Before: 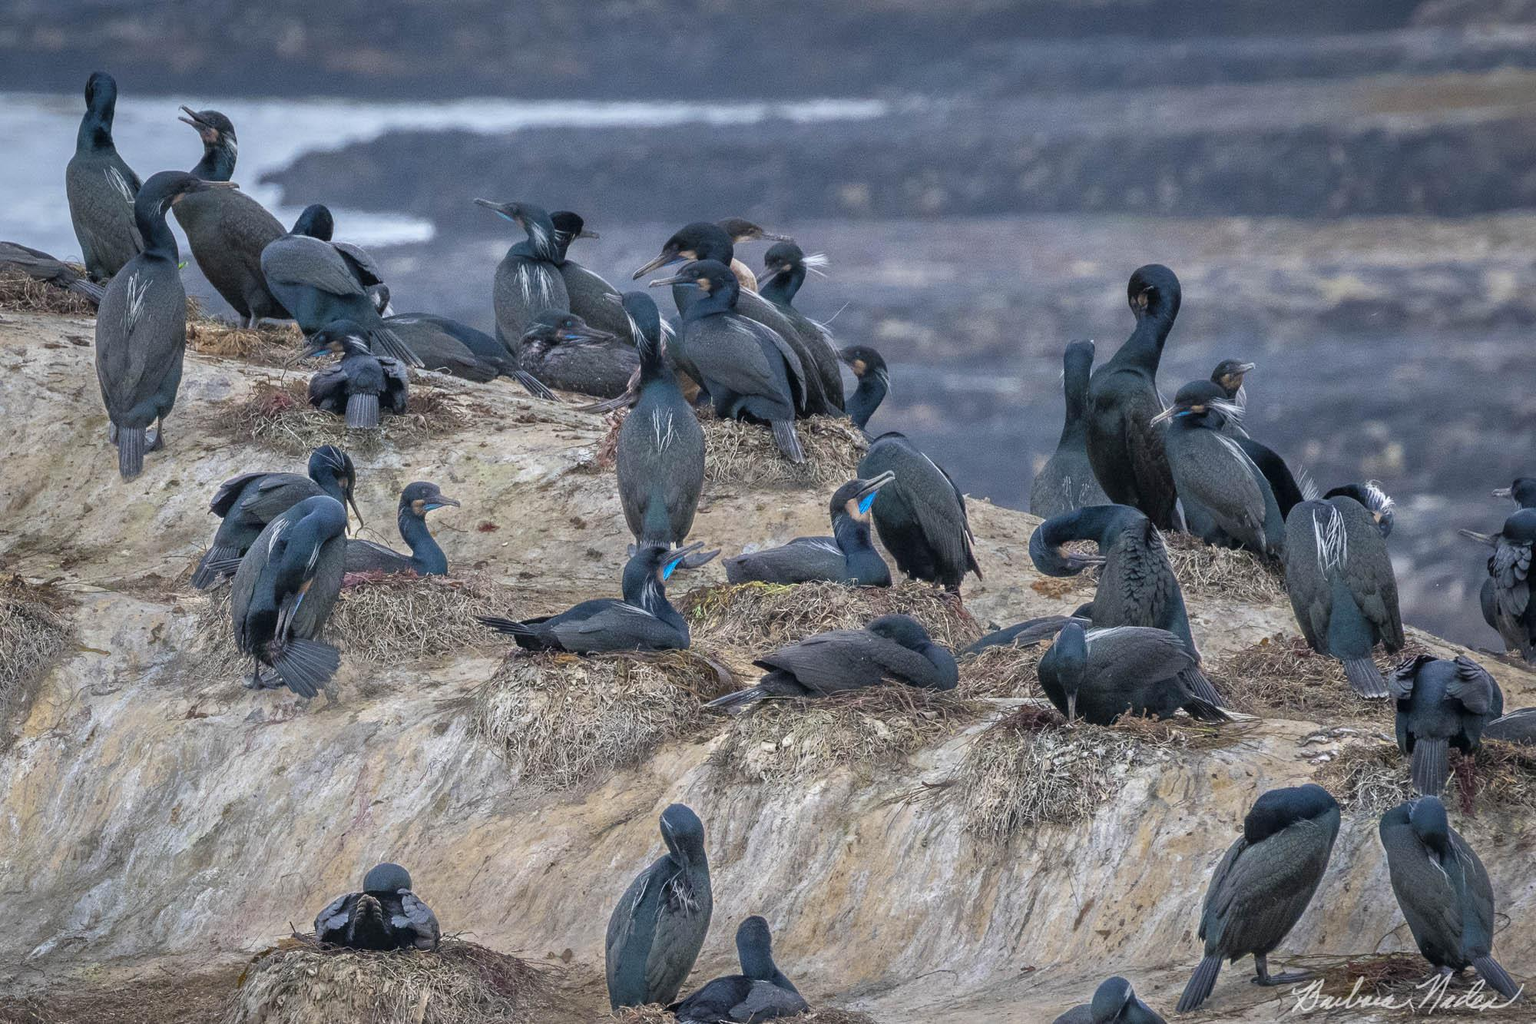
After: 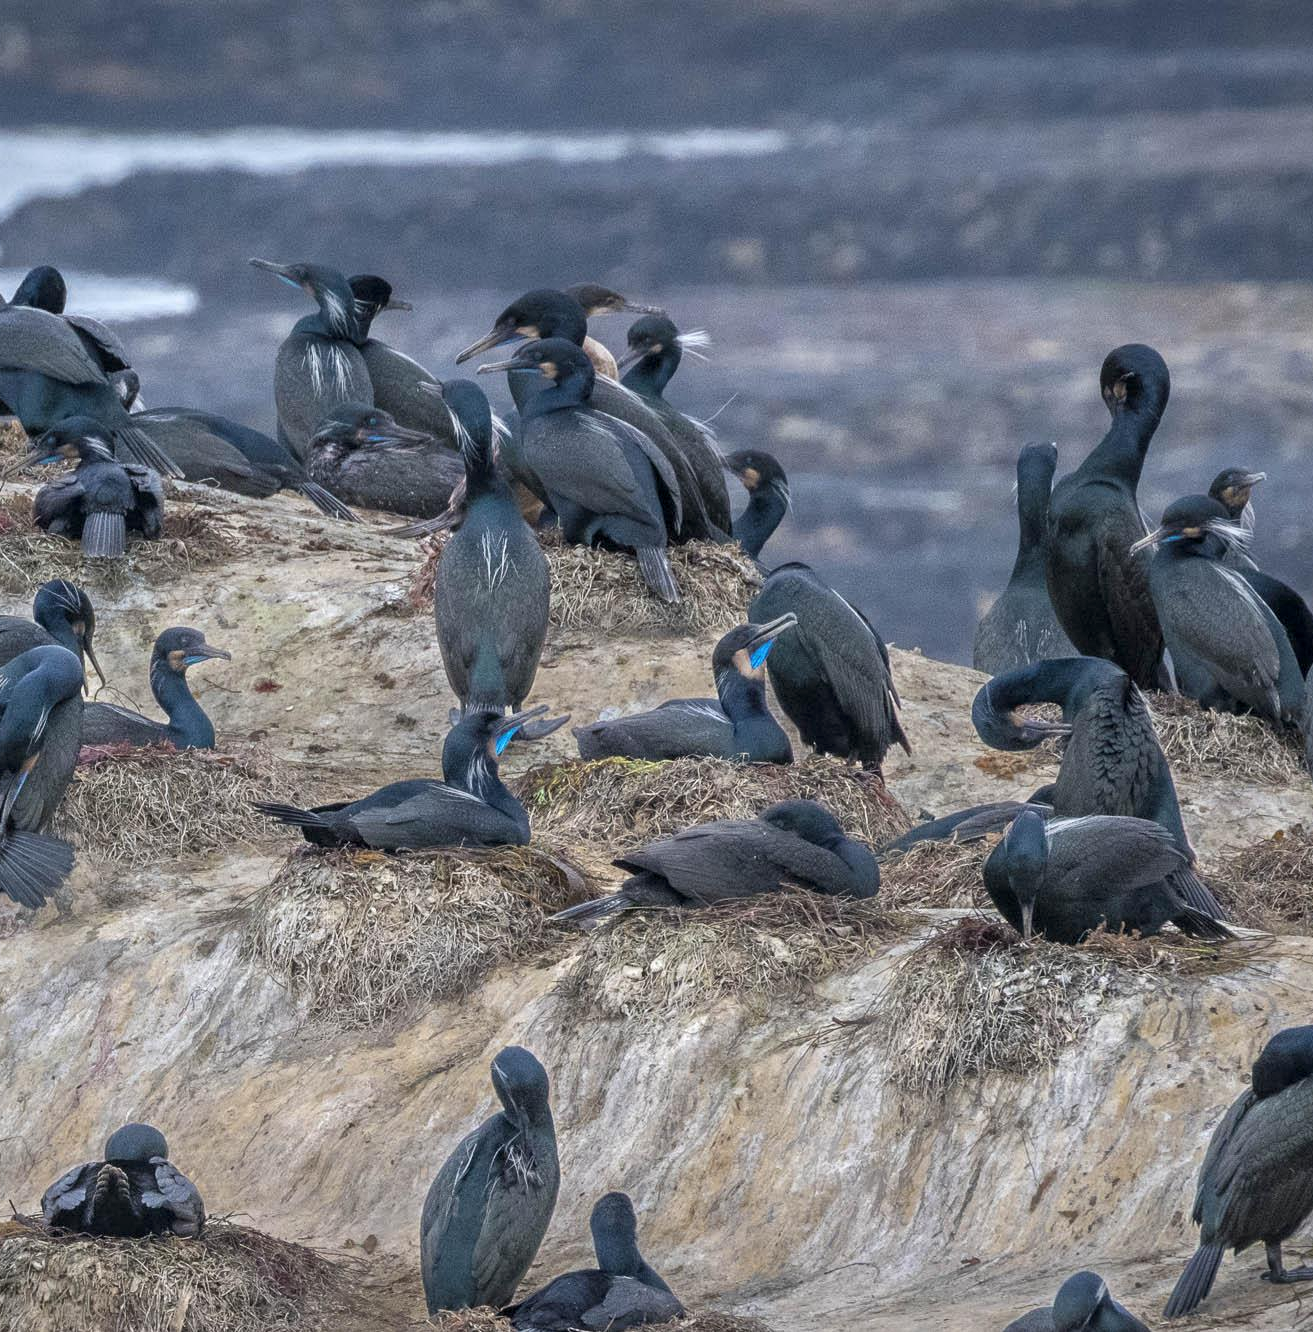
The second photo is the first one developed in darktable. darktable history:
crop and rotate: left 18.438%, right 15.874%
exposure: compensate highlight preservation false
local contrast: highlights 107%, shadows 101%, detail 120%, midtone range 0.2
